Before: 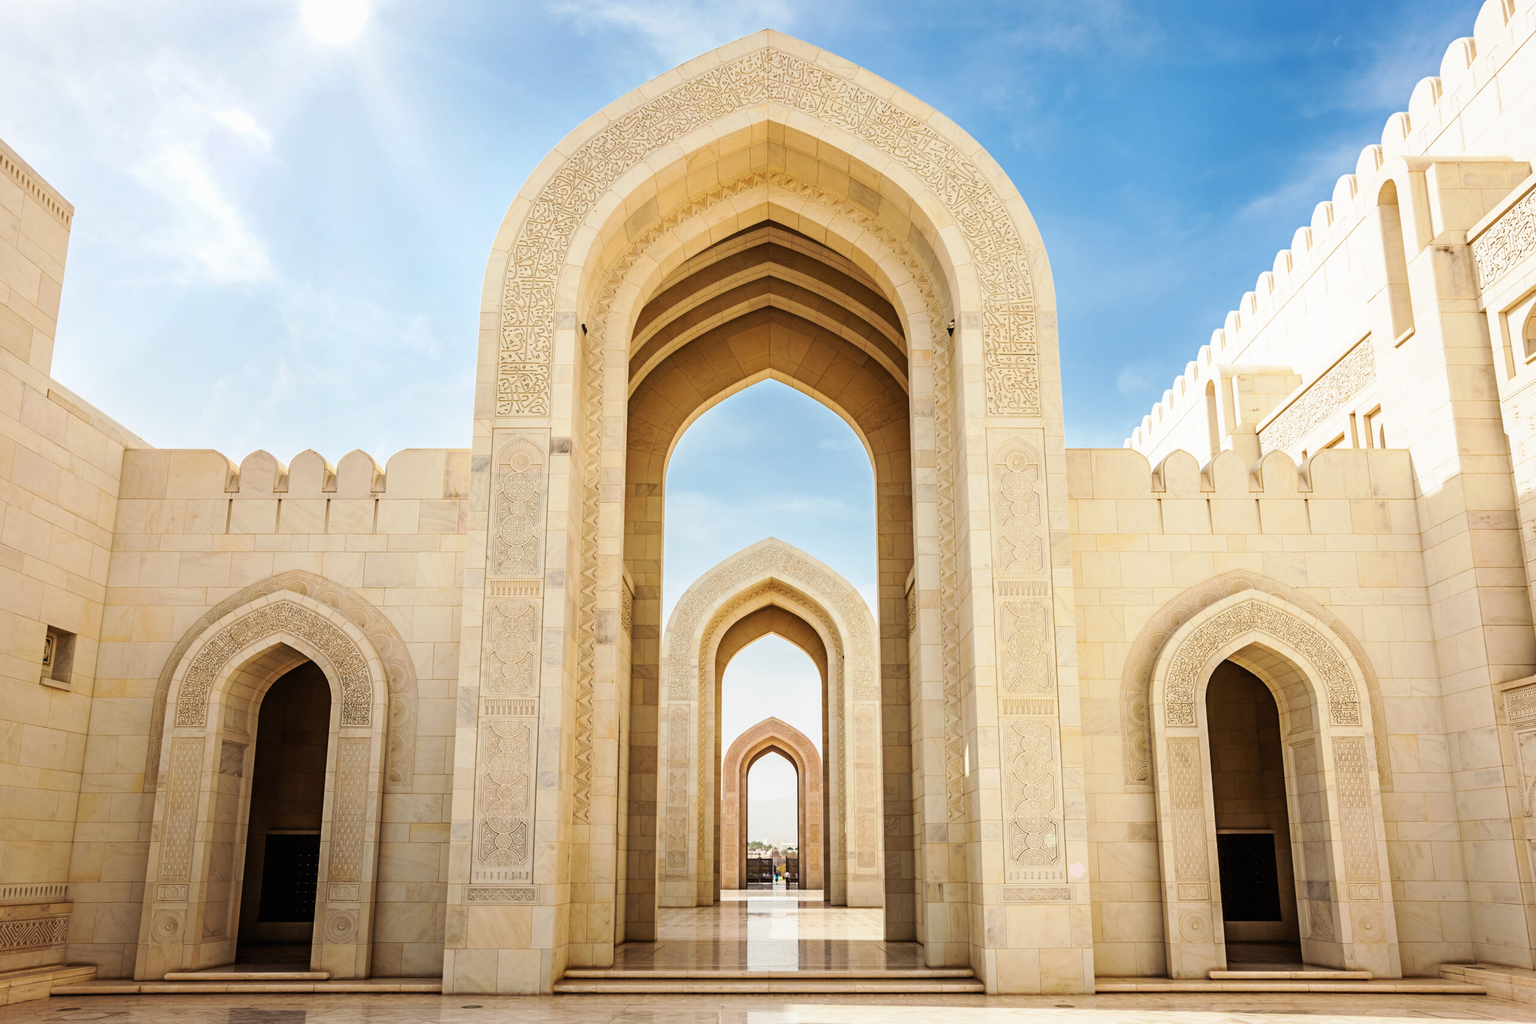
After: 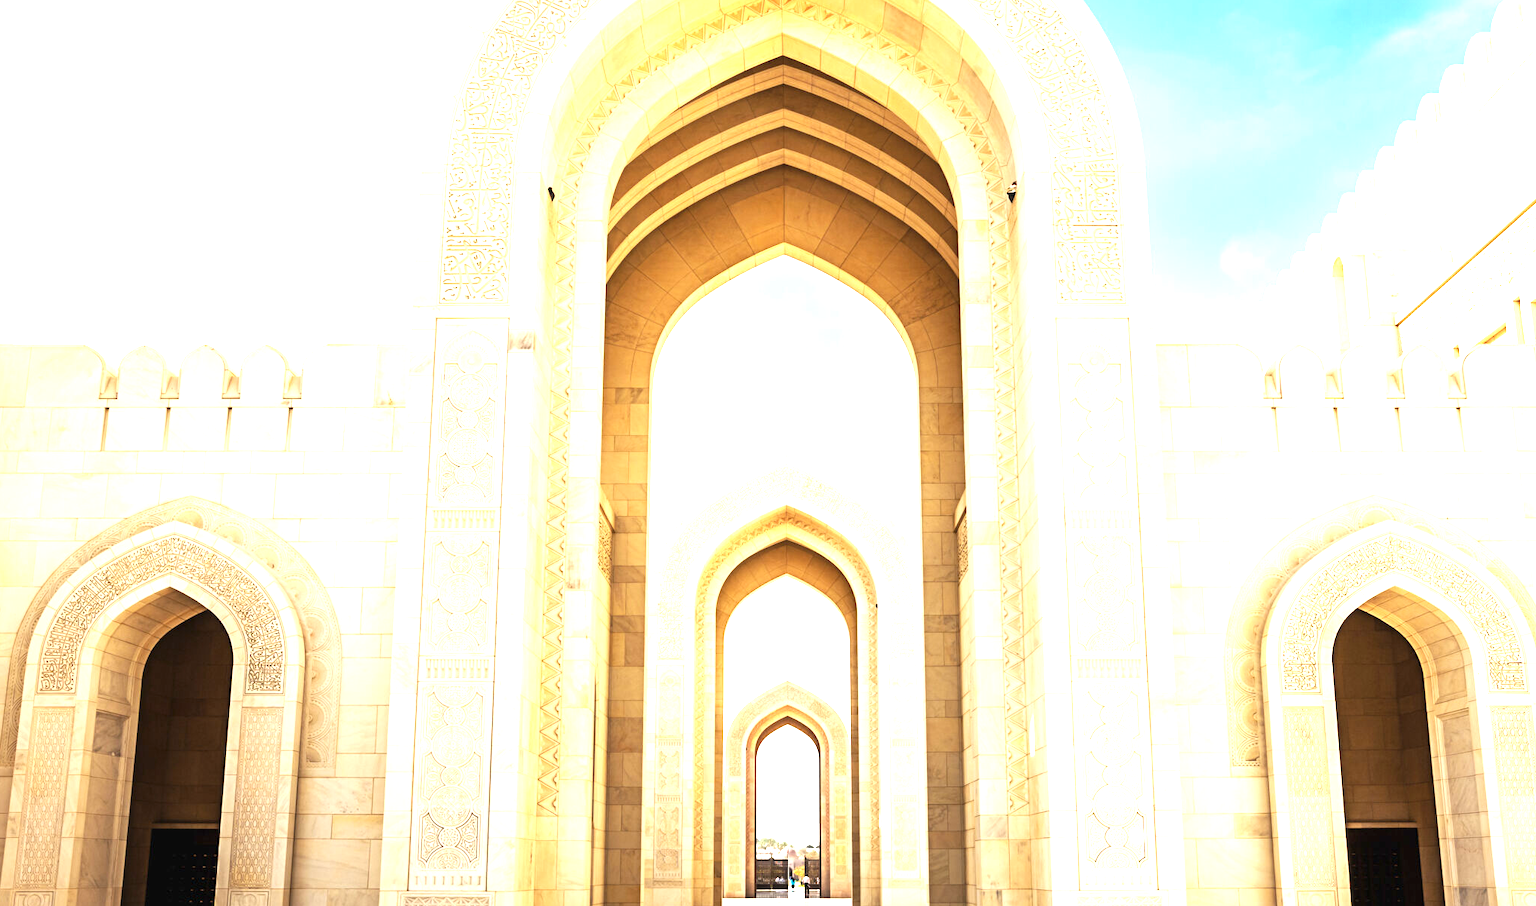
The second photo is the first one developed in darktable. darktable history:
crop: left 9.528%, top 17.16%, right 10.884%, bottom 12.379%
exposure: black level correction 0, exposure 1.457 EV, compensate highlight preservation false
